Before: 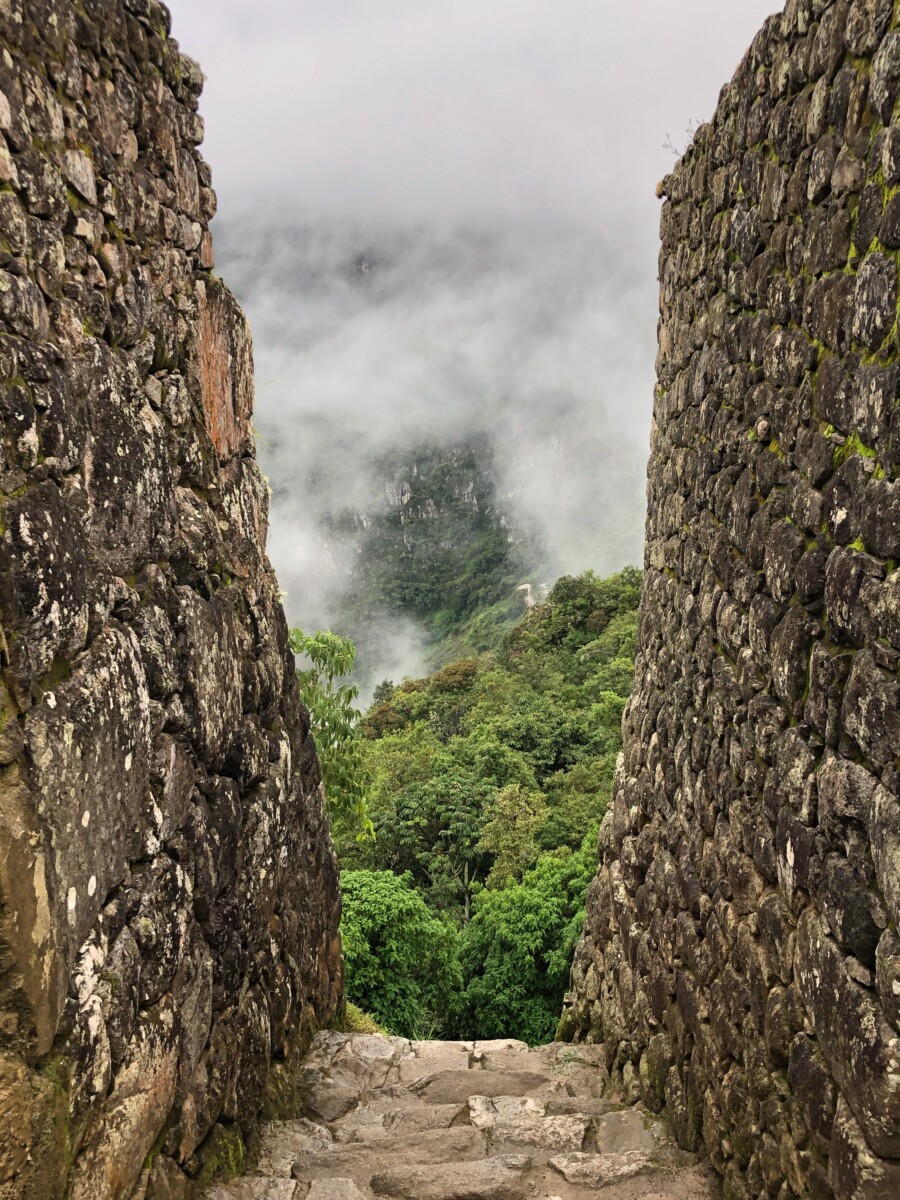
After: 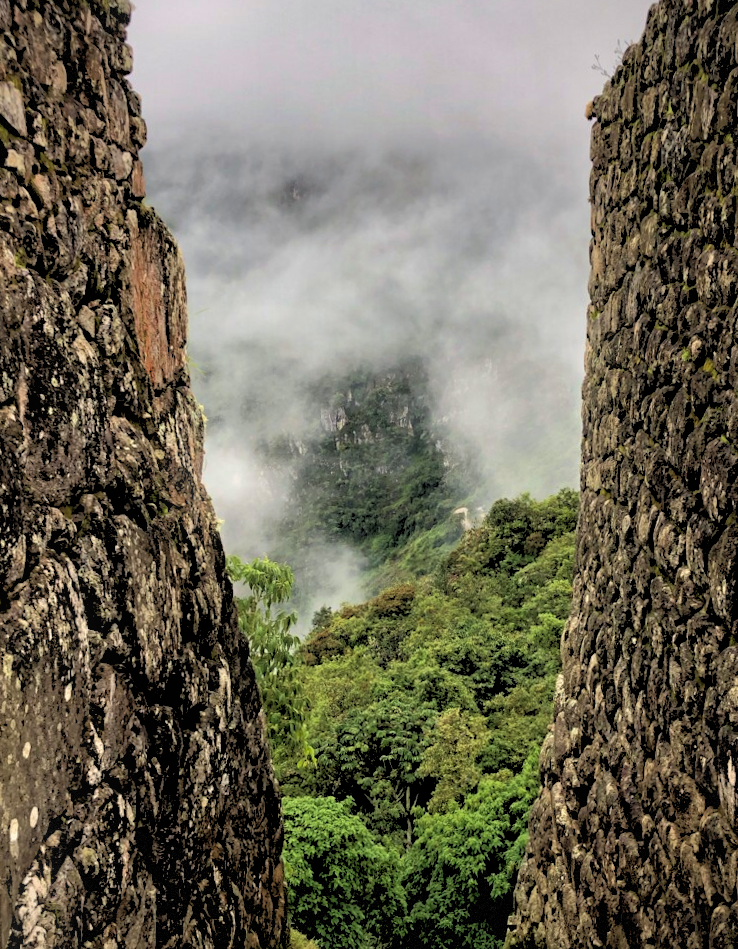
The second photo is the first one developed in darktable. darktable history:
bloom: size 5%, threshold 95%, strength 15%
shadows and highlights: on, module defaults
tone equalizer: -7 EV 0.18 EV, -6 EV 0.12 EV, -5 EV 0.08 EV, -4 EV 0.04 EV, -2 EV -0.02 EV, -1 EV -0.04 EV, +0 EV -0.06 EV, luminance estimator HSV value / RGB max
crop and rotate: left 7.196%, top 4.574%, right 10.605%, bottom 13.178%
rgb levels: levels [[0.034, 0.472, 0.904], [0, 0.5, 1], [0, 0.5, 1]]
velvia: on, module defaults
vignetting: fall-off start 97.28%, fall-off radius 79%, brightness -0.462, saturation -0.3, width/height ratio 1.114, dithering 8-bit output, unbound false
rotate and perspective: rotation -1°, crop left 0.011, crop right 0.989, crop top 0.025, crop bottom 0.975
